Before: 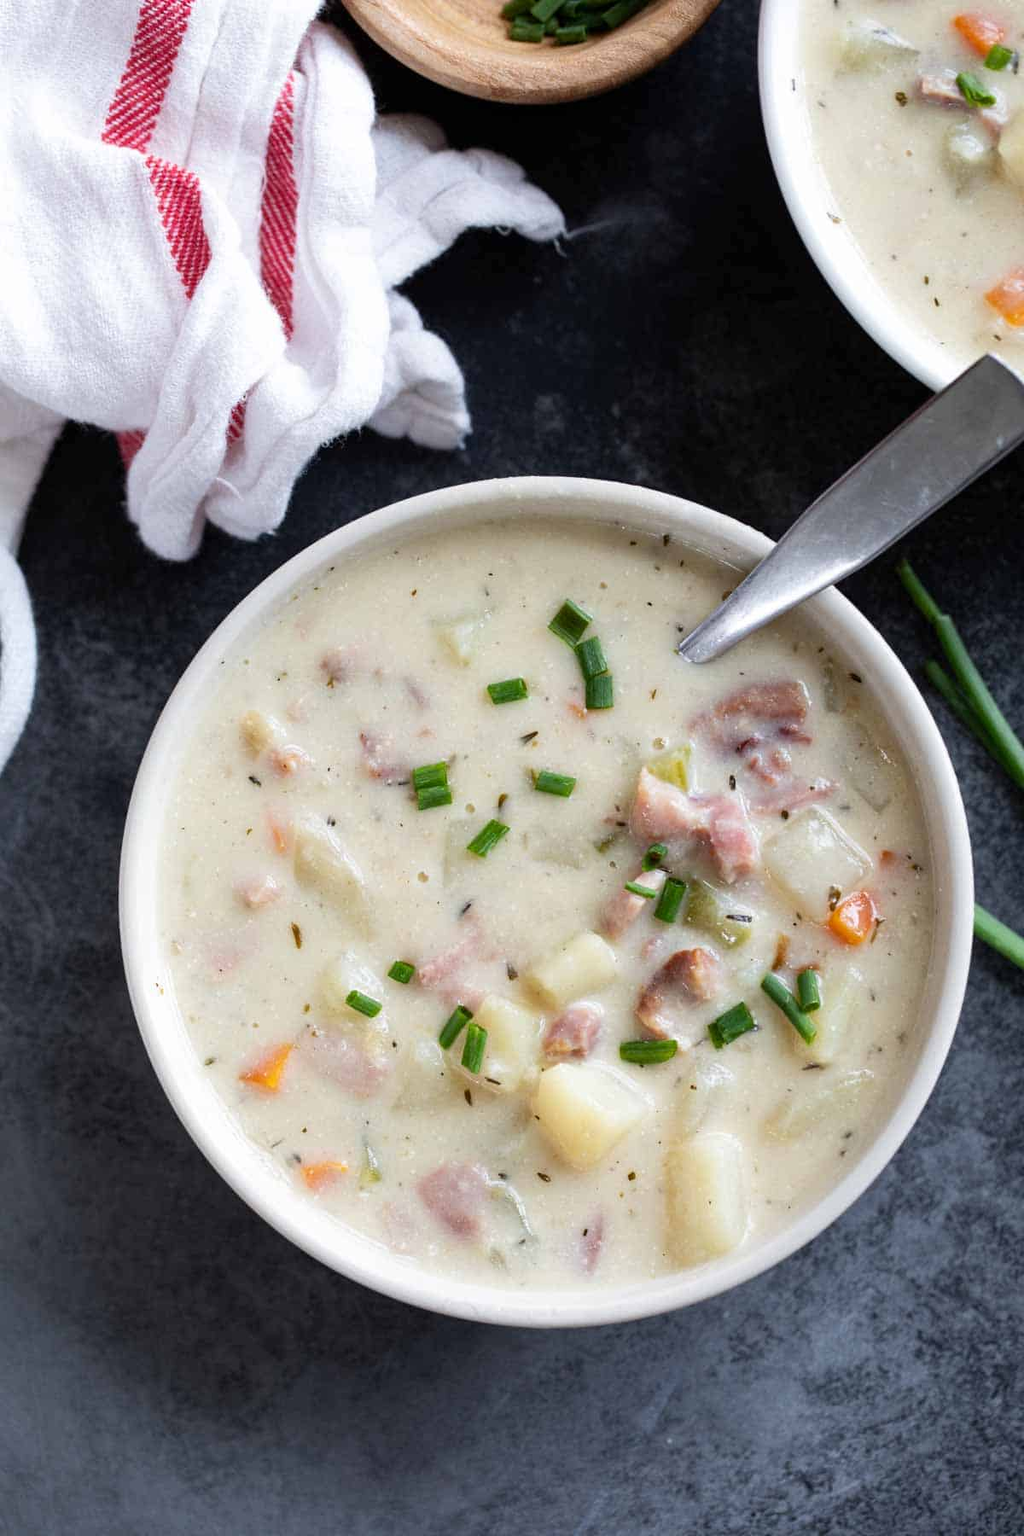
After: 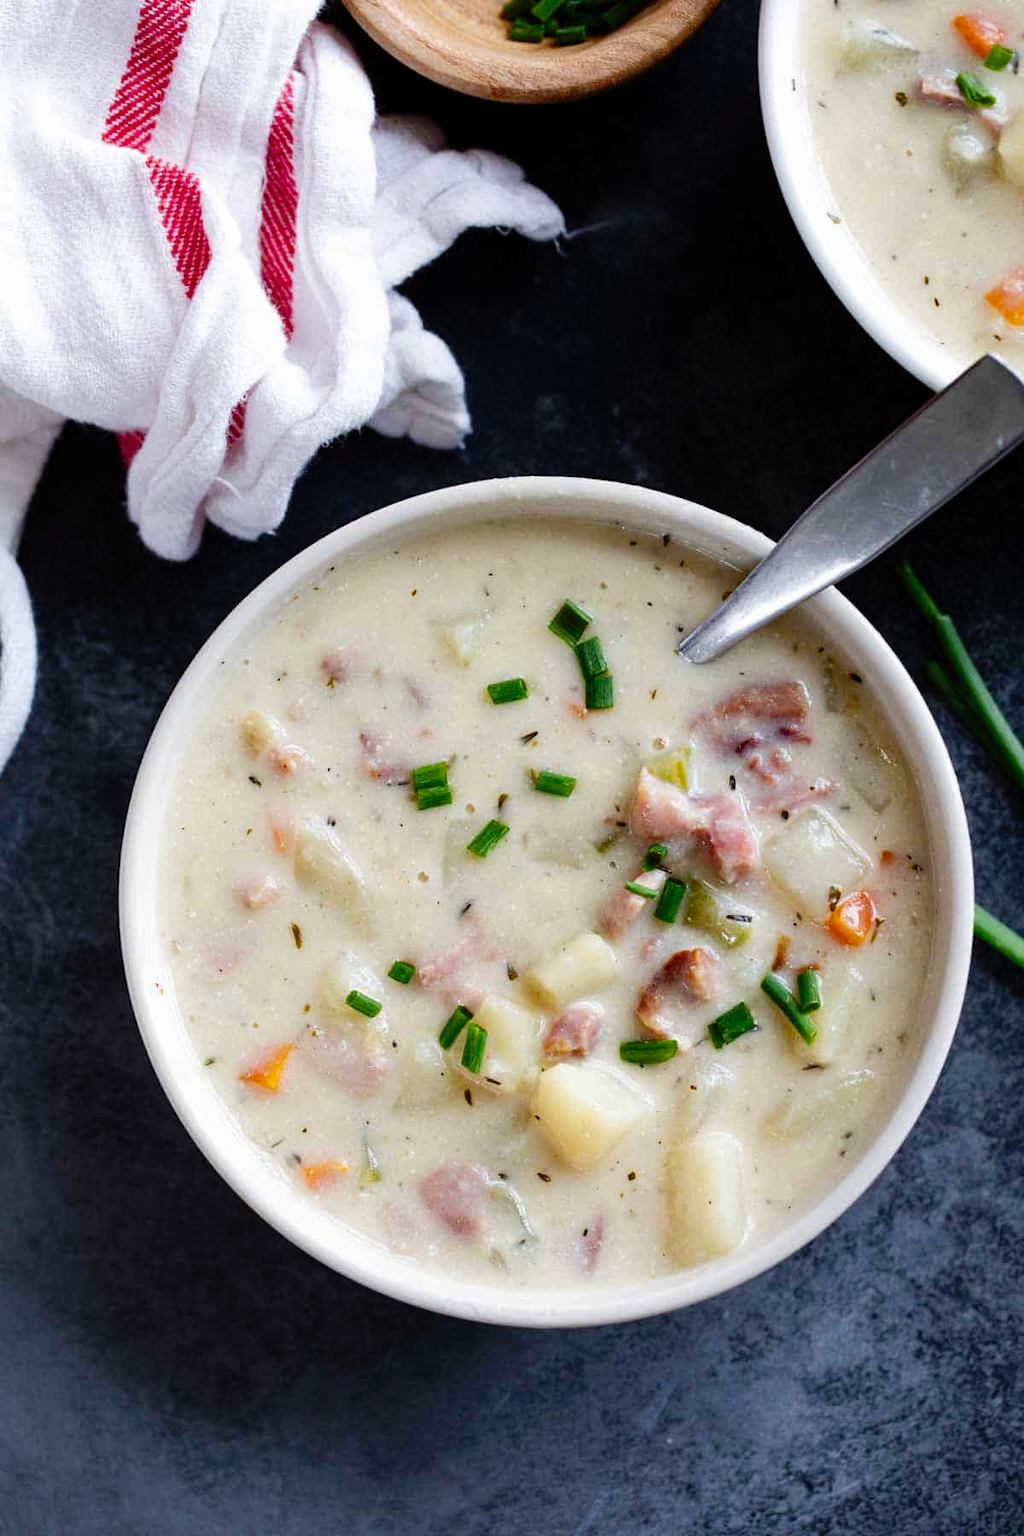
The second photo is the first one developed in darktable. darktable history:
color balance rgb: perceptual saturation grading › global saturation 20%, perceptual saturation grading › highlights -24.904%, perceptual saturation grading › shadows 25.232%
tone curve: curves: ch0 [(0, 0) (0.003, 0.001) (0.011, 0.004) (0.025, 0.011) (0.044, 0.021) (0.069, 0.028) (0.1, 0.036) (0.136, 0.051) (0.177, 0.085) (0.224, 0.127) (0.277, 0.193) (0.335, 0.266) (0.399, 0.338) (0.468, 0.419) (0.543, 0.504) (0.623, 0.593) (0.709, 0.689) (0.801, 0.784) (0.898, 0.888) (1, 1)], preserve colors none
